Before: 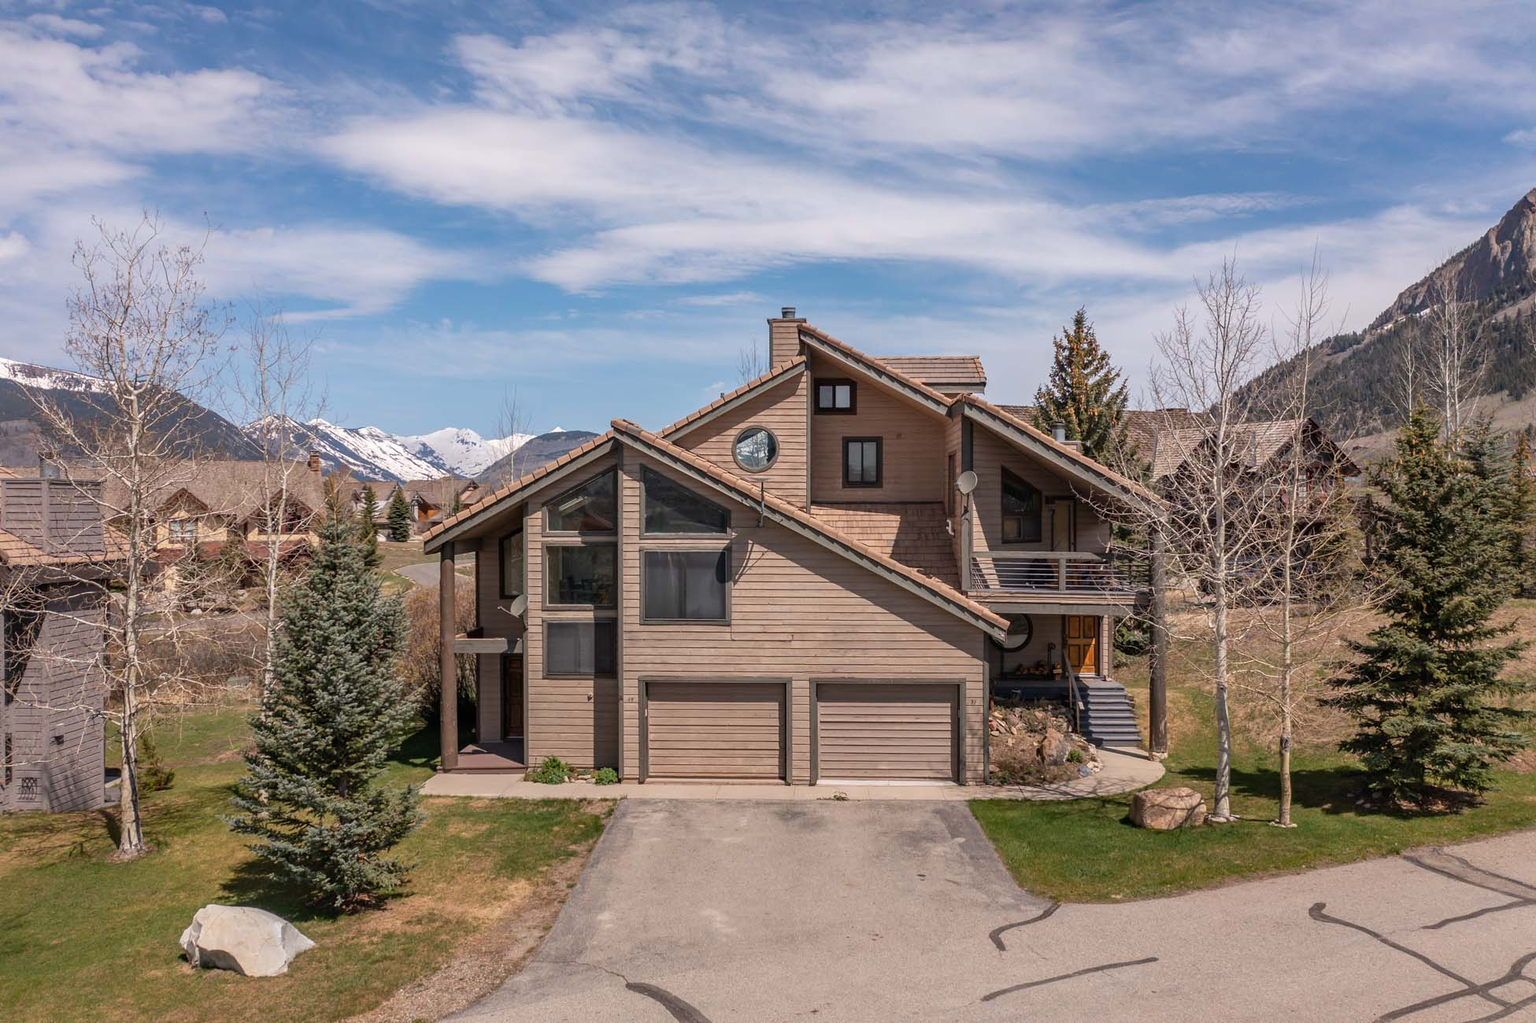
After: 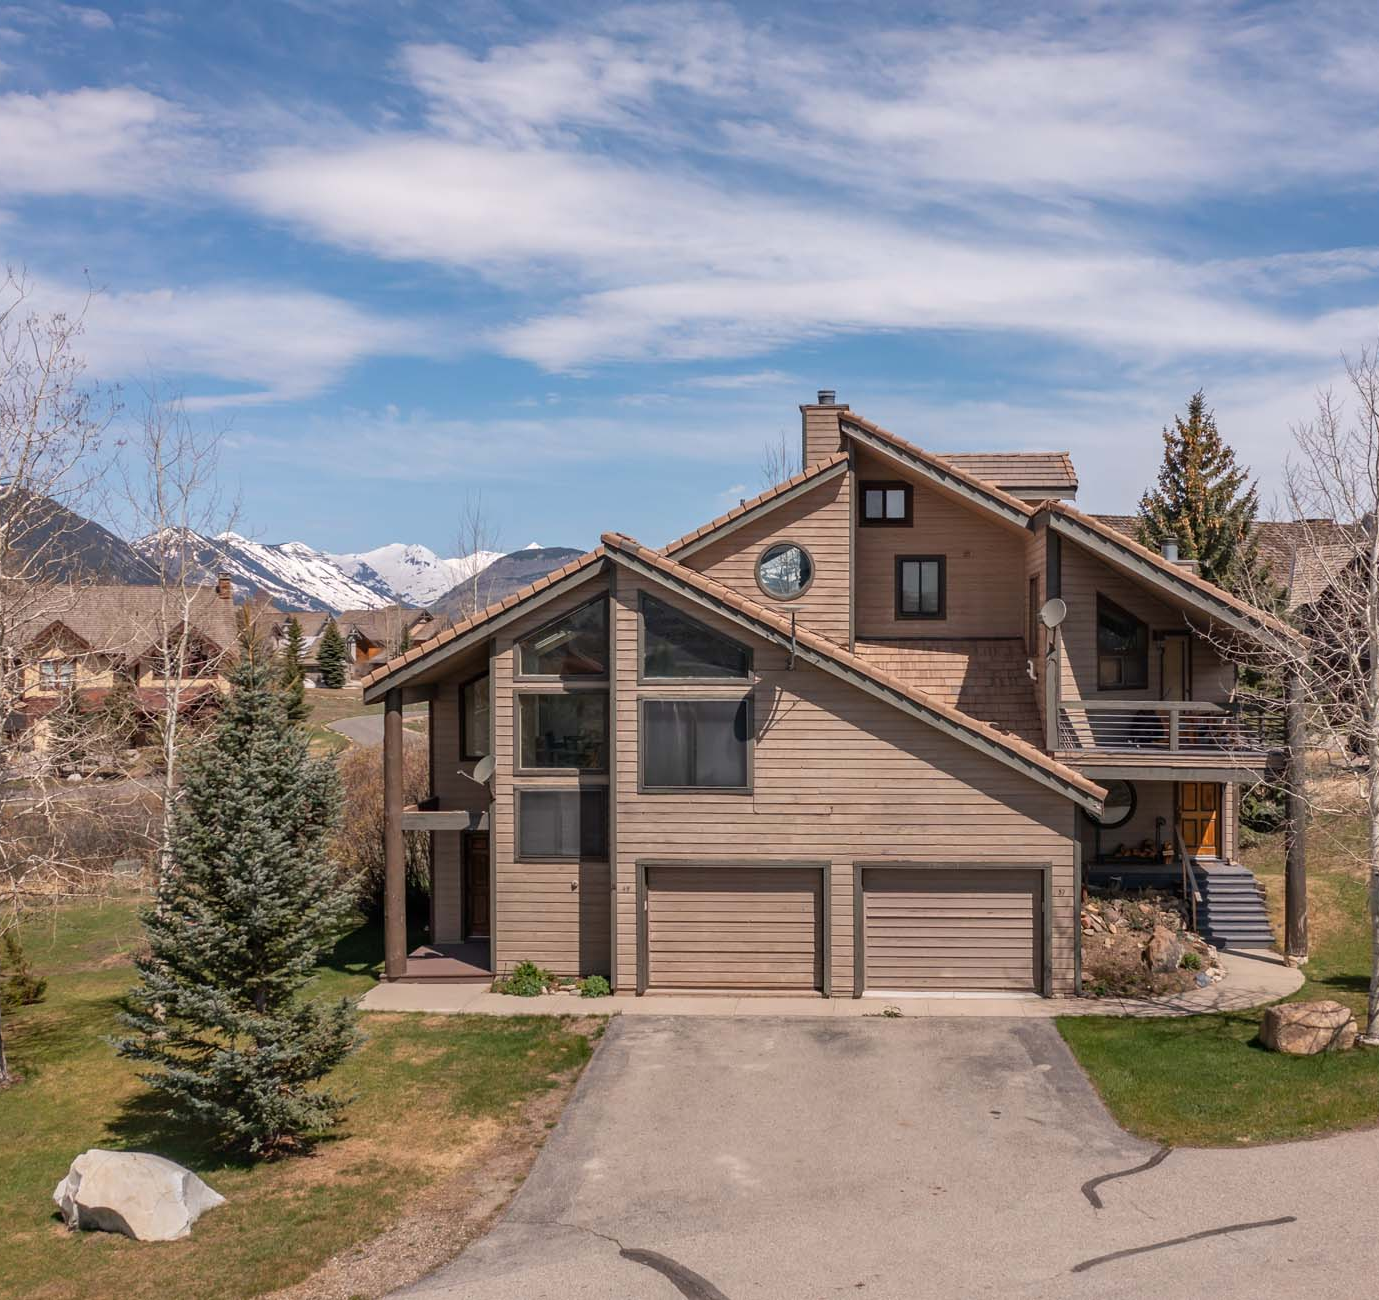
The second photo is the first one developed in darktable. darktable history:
crop and rotate: left 8.984%, right 20.317%
